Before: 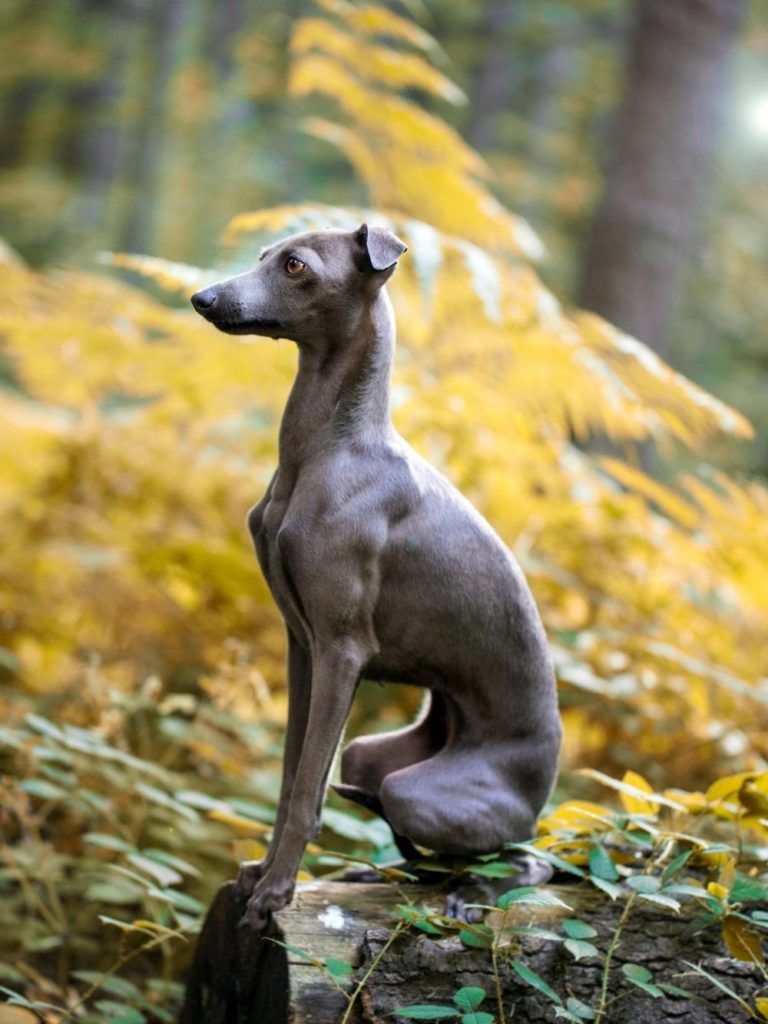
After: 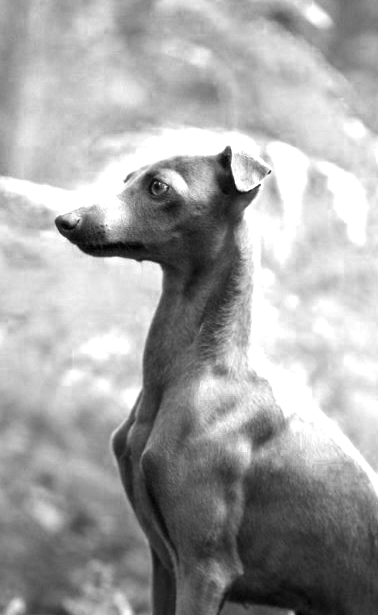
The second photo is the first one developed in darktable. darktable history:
color correction: highlights a* 1.12, highlights b* 24.26, shadows a* 15.58, shadows b* 24.26
crop: left 17.835%, top 7.675%, right 32.881%, bottom 32.213%
color zones: curves: ch0 [(0.002, 0.589) (0.107, 0.484) (0.146, 0.249) (0.217, 0.352) (0.309, 0.525) (0.39, 0.404) (0.455, 0.169) (0.597, 0.055) (0.724, 0.212) (0.775, 0.691) (0.869, 0.571) (1, 0.587)]; ch1 [(0, 0) (0.143, 0) (0.286, 0) (0.429, 0) (0.571, 0) (0.714, 0) (0.857, 0)]
exposure: black level correction 0, exposure 1.1 EV, compensate highlight preservation false
